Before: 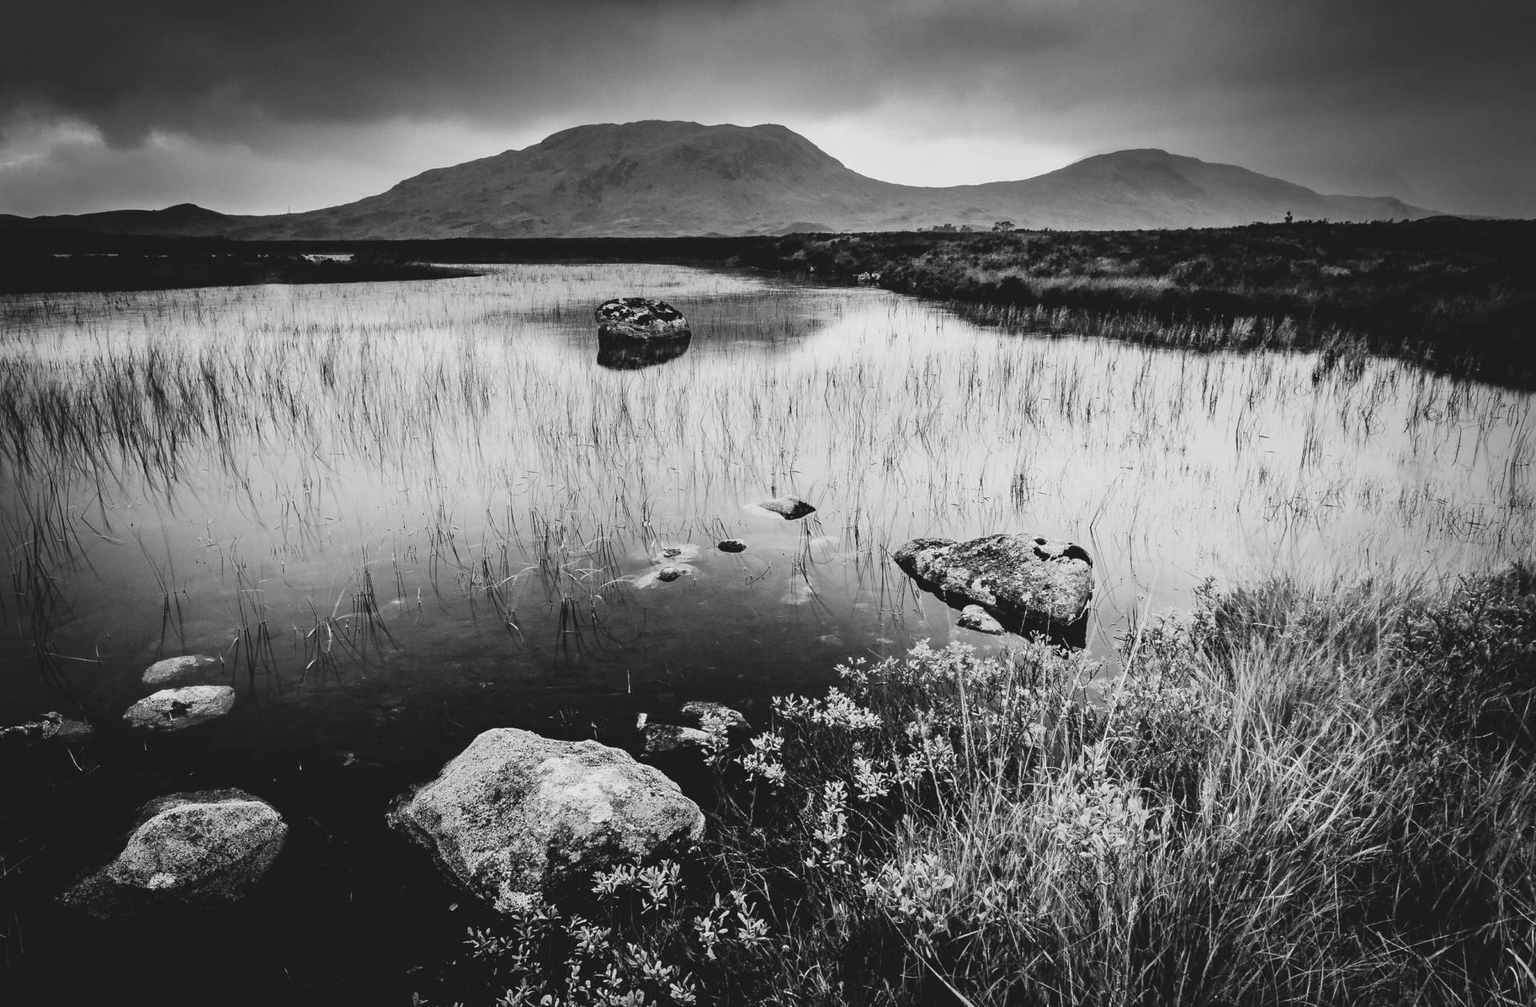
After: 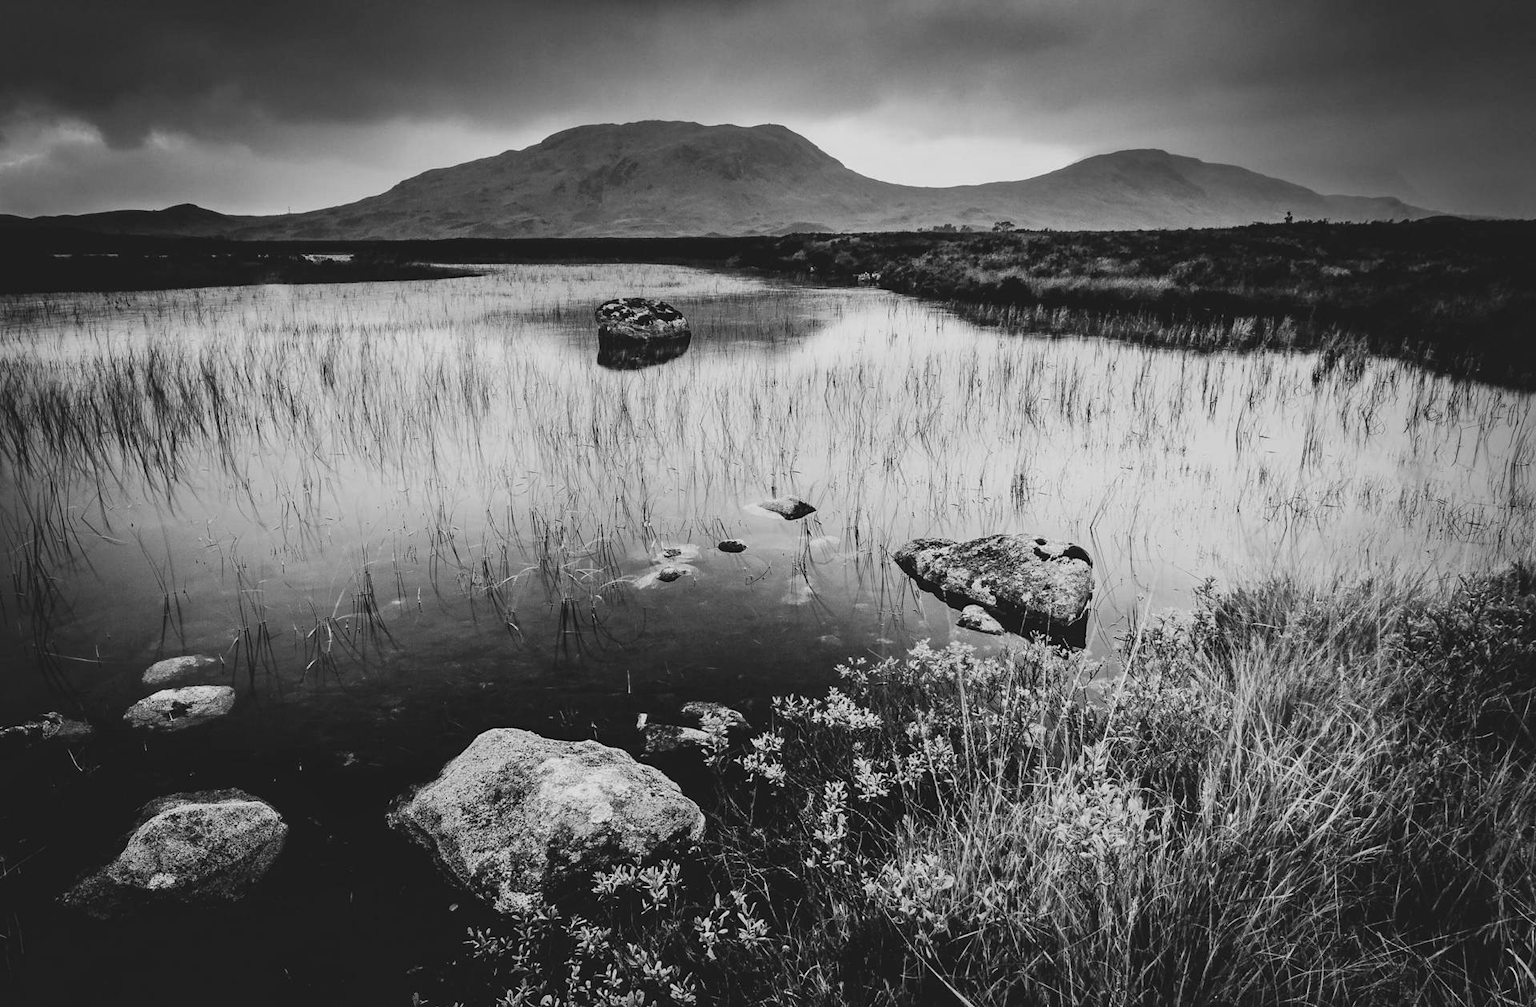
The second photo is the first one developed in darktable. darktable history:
contrast brightness saturation: contrast -0.08, brightness -0.04, saturation -0.11
local contrast: highlights 100%, shadows 100%, detail 120%, midtone range 0.2
